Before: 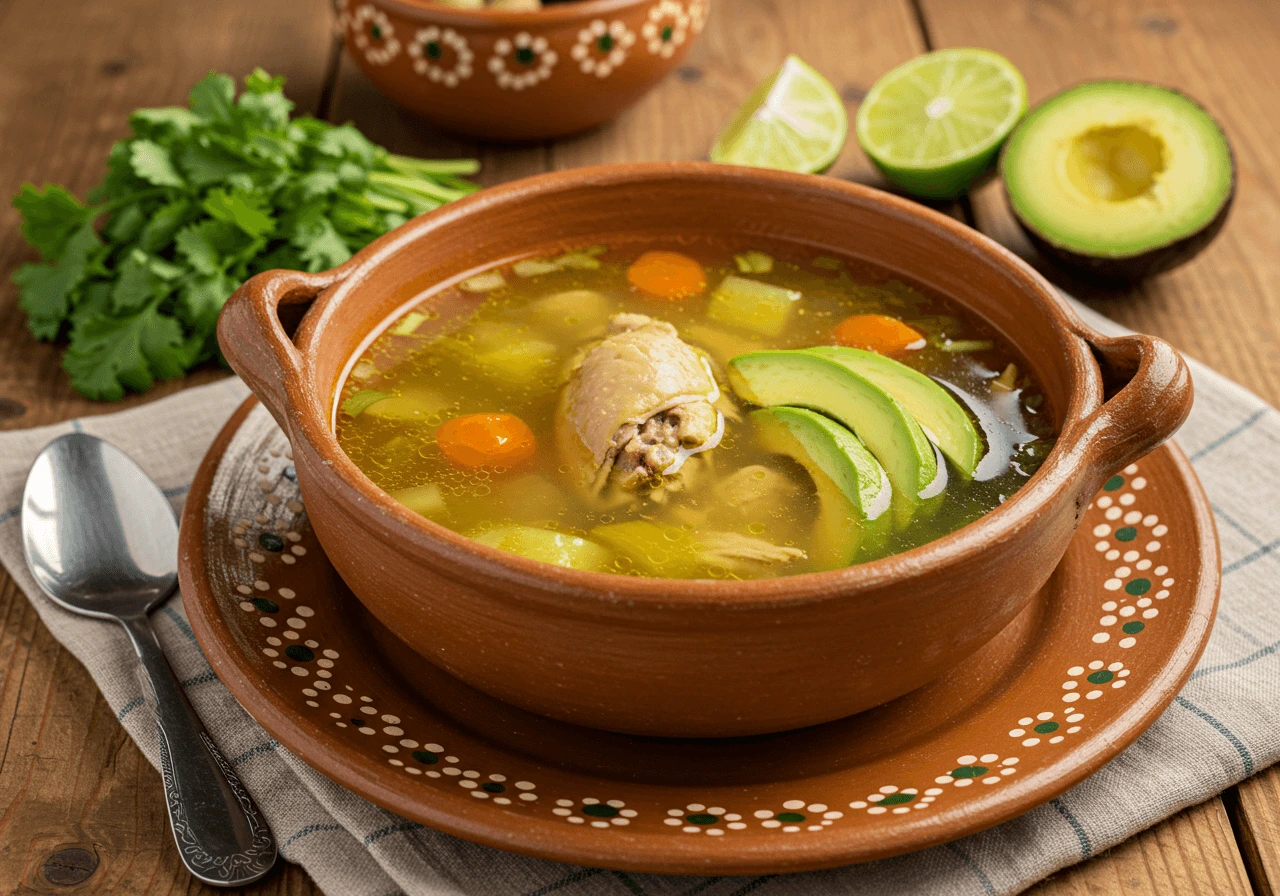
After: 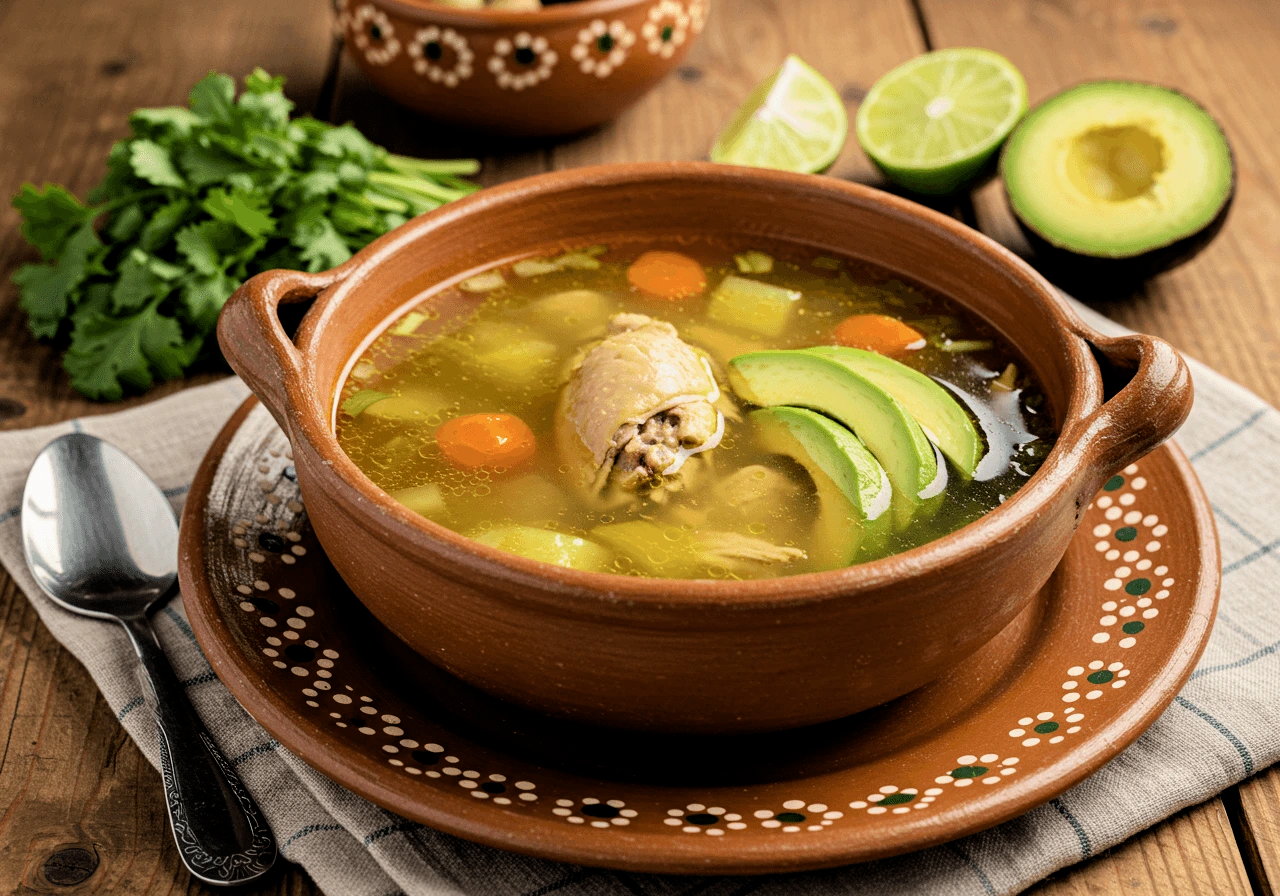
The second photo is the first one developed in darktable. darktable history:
filmic rgb: black relative exposure -6.26 EV, white relative exposure 2.79 EV, target black luminance 0%, hardness 4.65, latitude 67.84%, contrast 1.295, shadows ↔ highlights balance -3.47%
